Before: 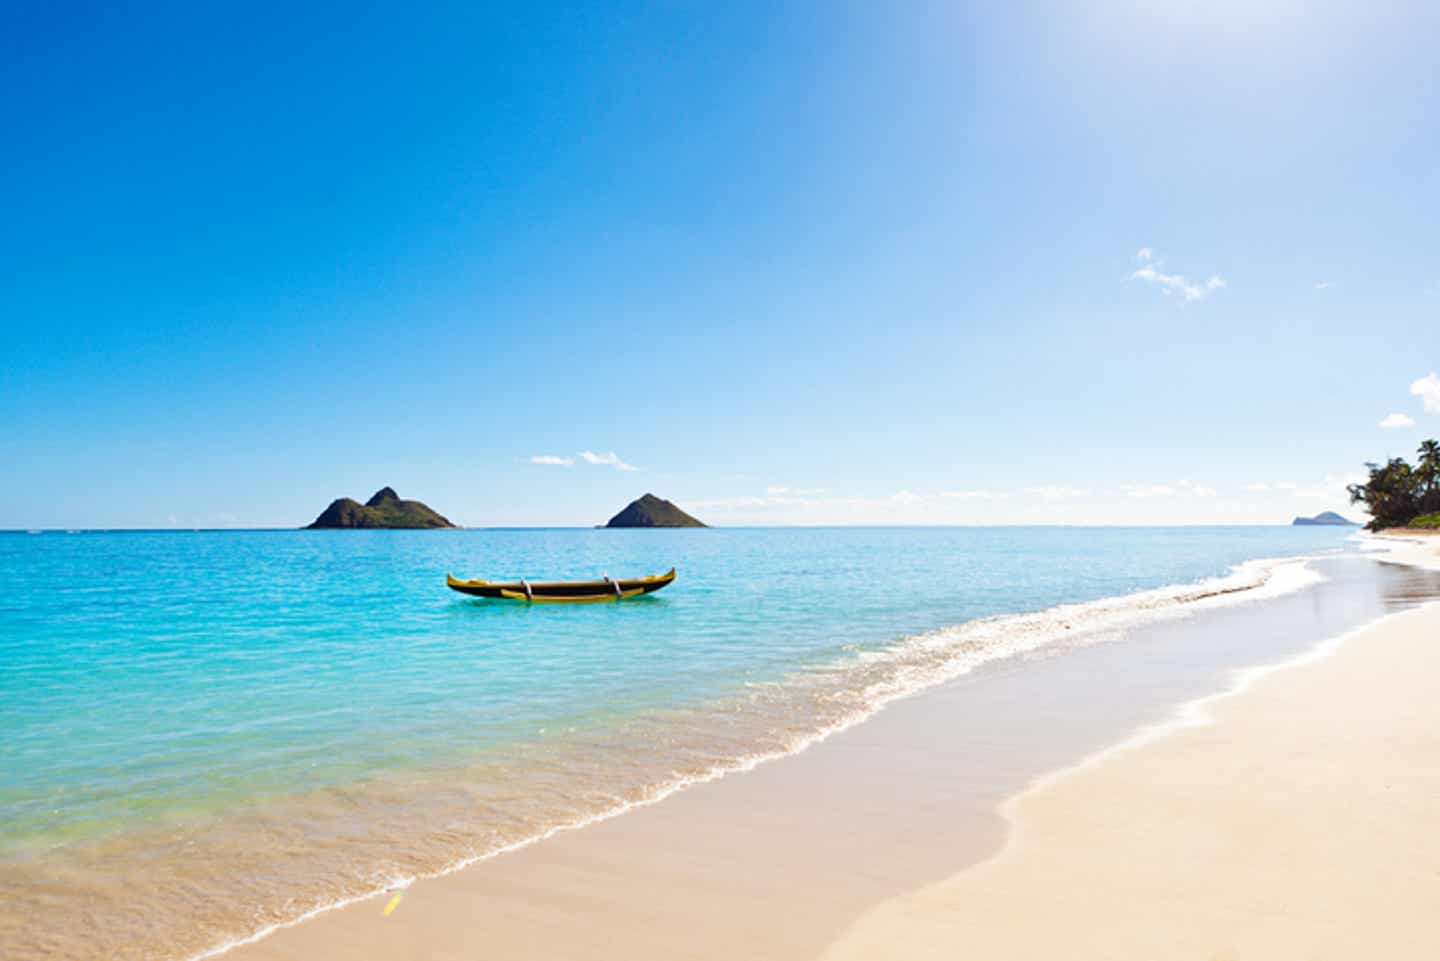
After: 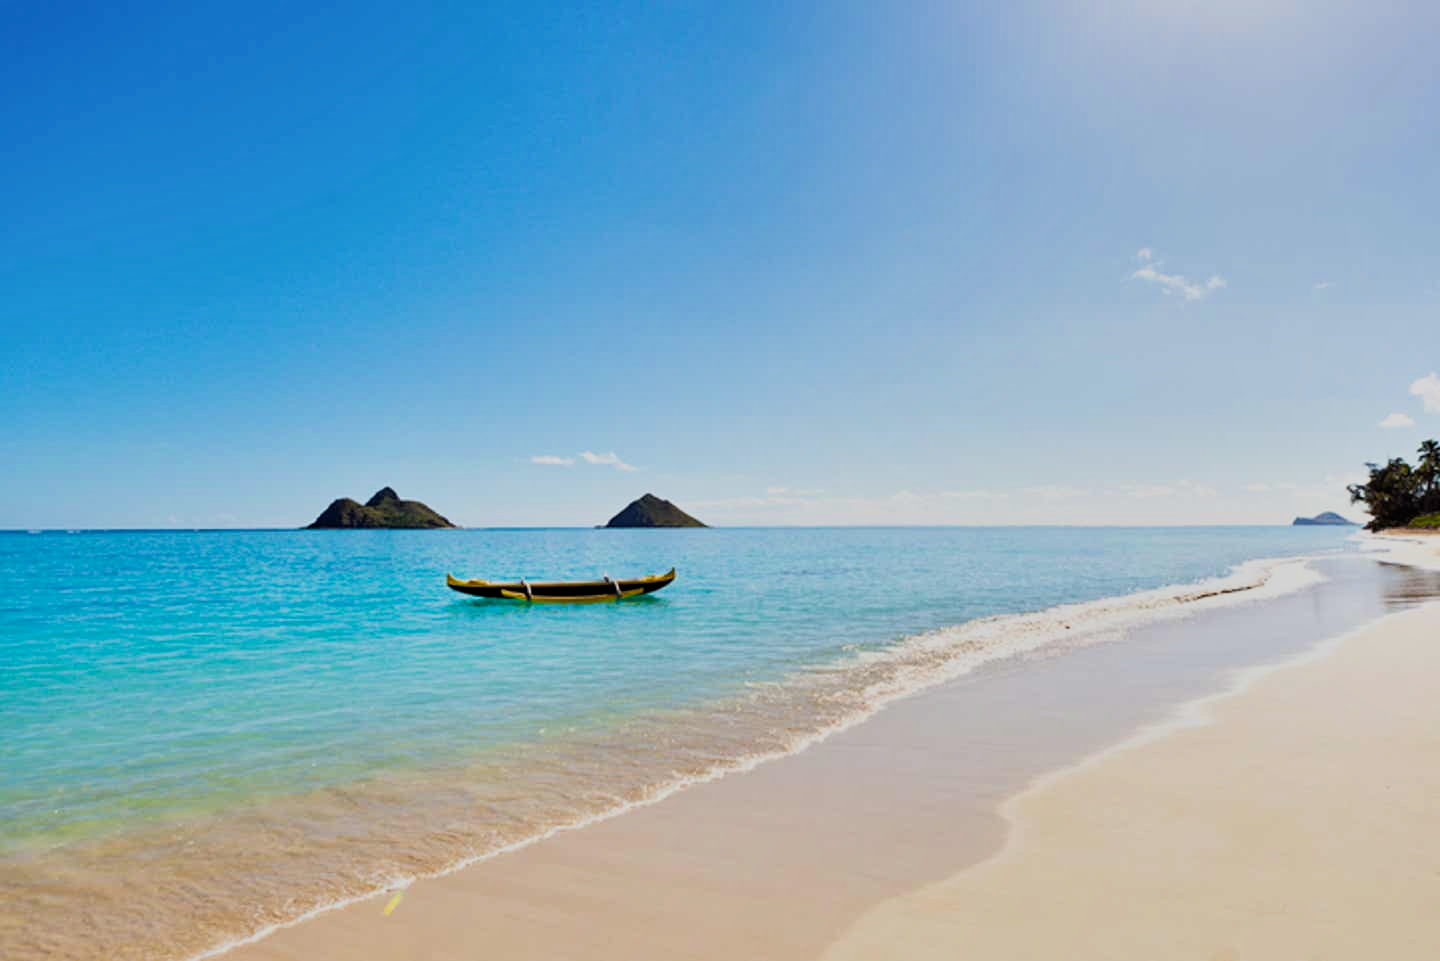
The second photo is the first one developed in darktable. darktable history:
shadows and highlights: radius 133.83, soften with gaussian
color correction: highlights a* -0.137, highlights b* 0.137
filmic rgb: black relative exposure -7.75 EV, white relative exposure 4.4 EV, threshold 3 EV, hardness 3.76, latitude 50%, contrast 1.1, color science v5 (2021), contrast in shadows safe, contrast in highlights safe, enable highlight reconstruction true
